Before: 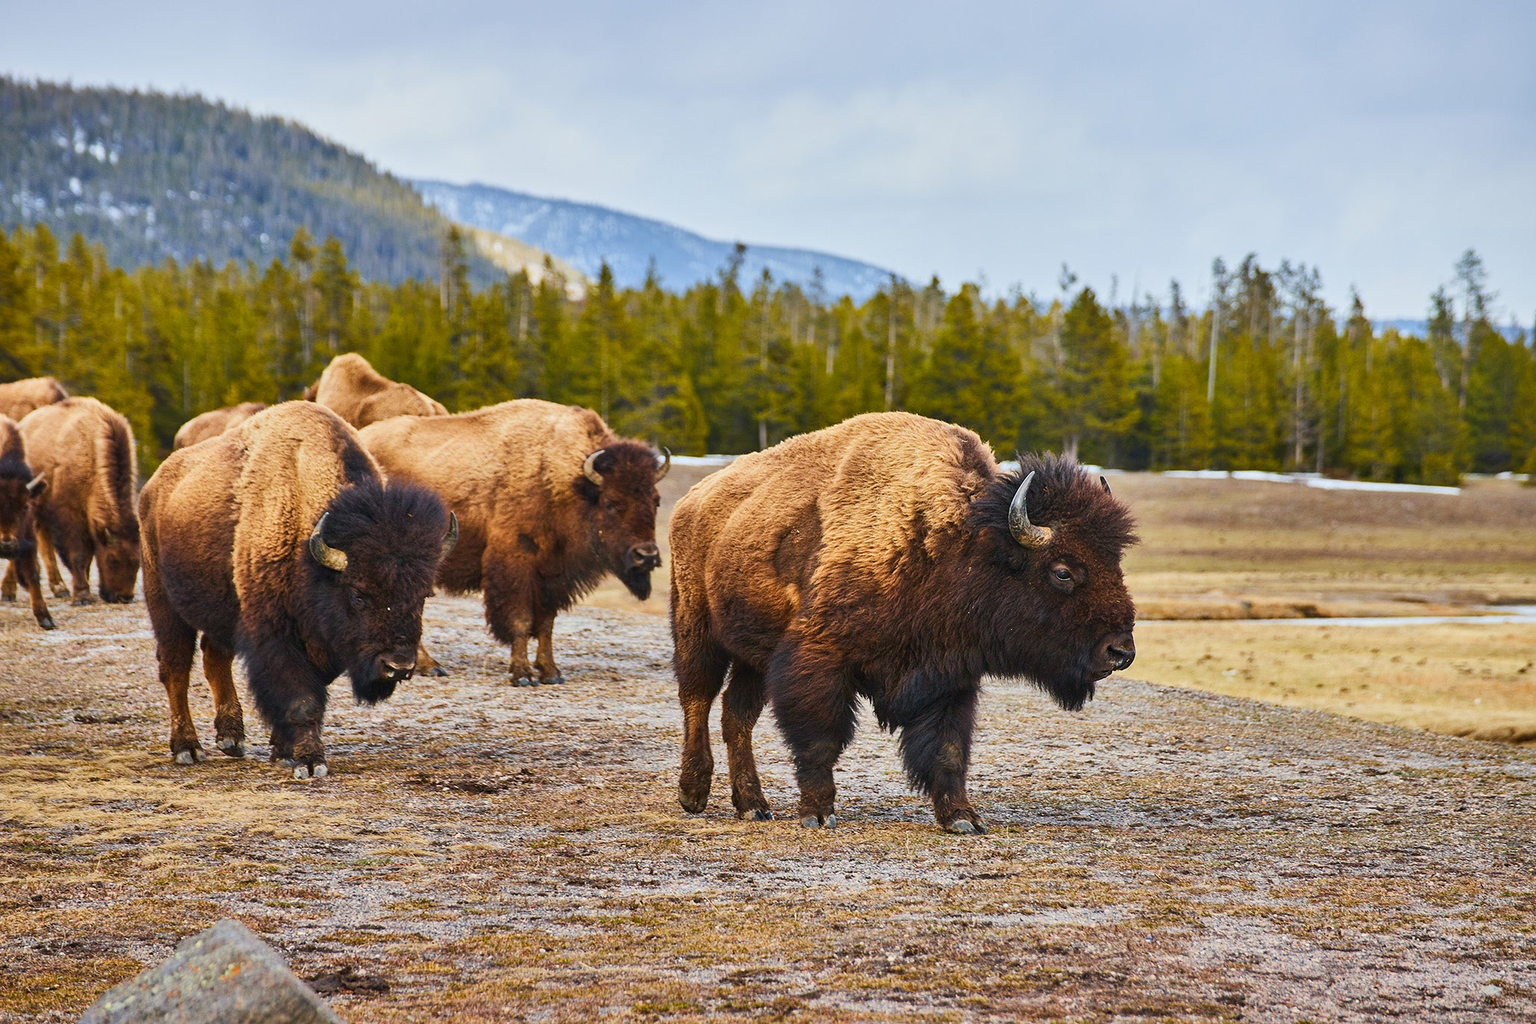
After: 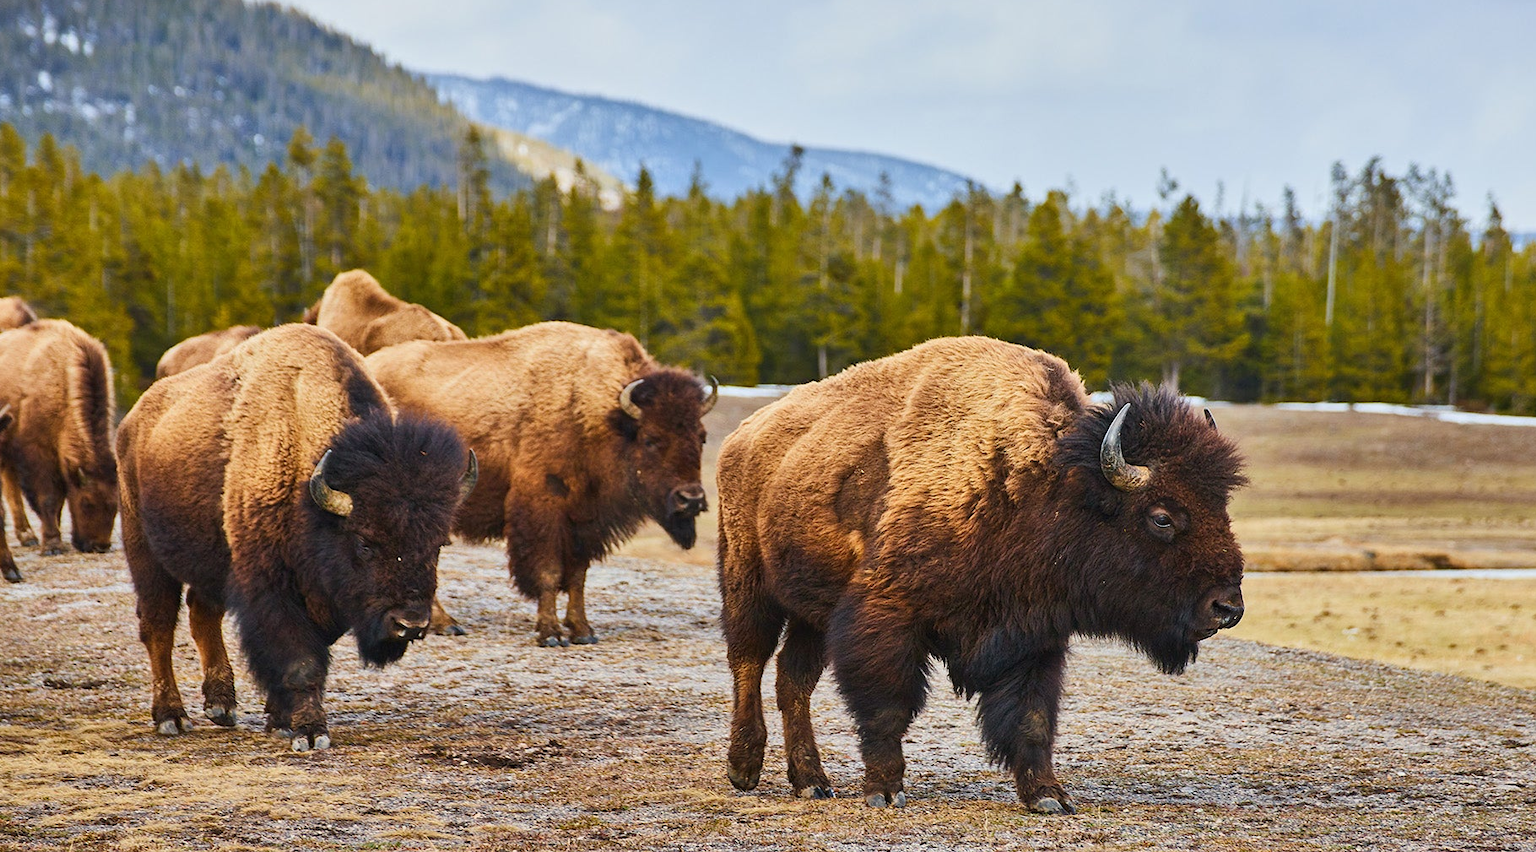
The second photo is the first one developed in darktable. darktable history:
crop and rotate: left 2.34%, top 11.234%, right 9.258%, bottom 15.141%
